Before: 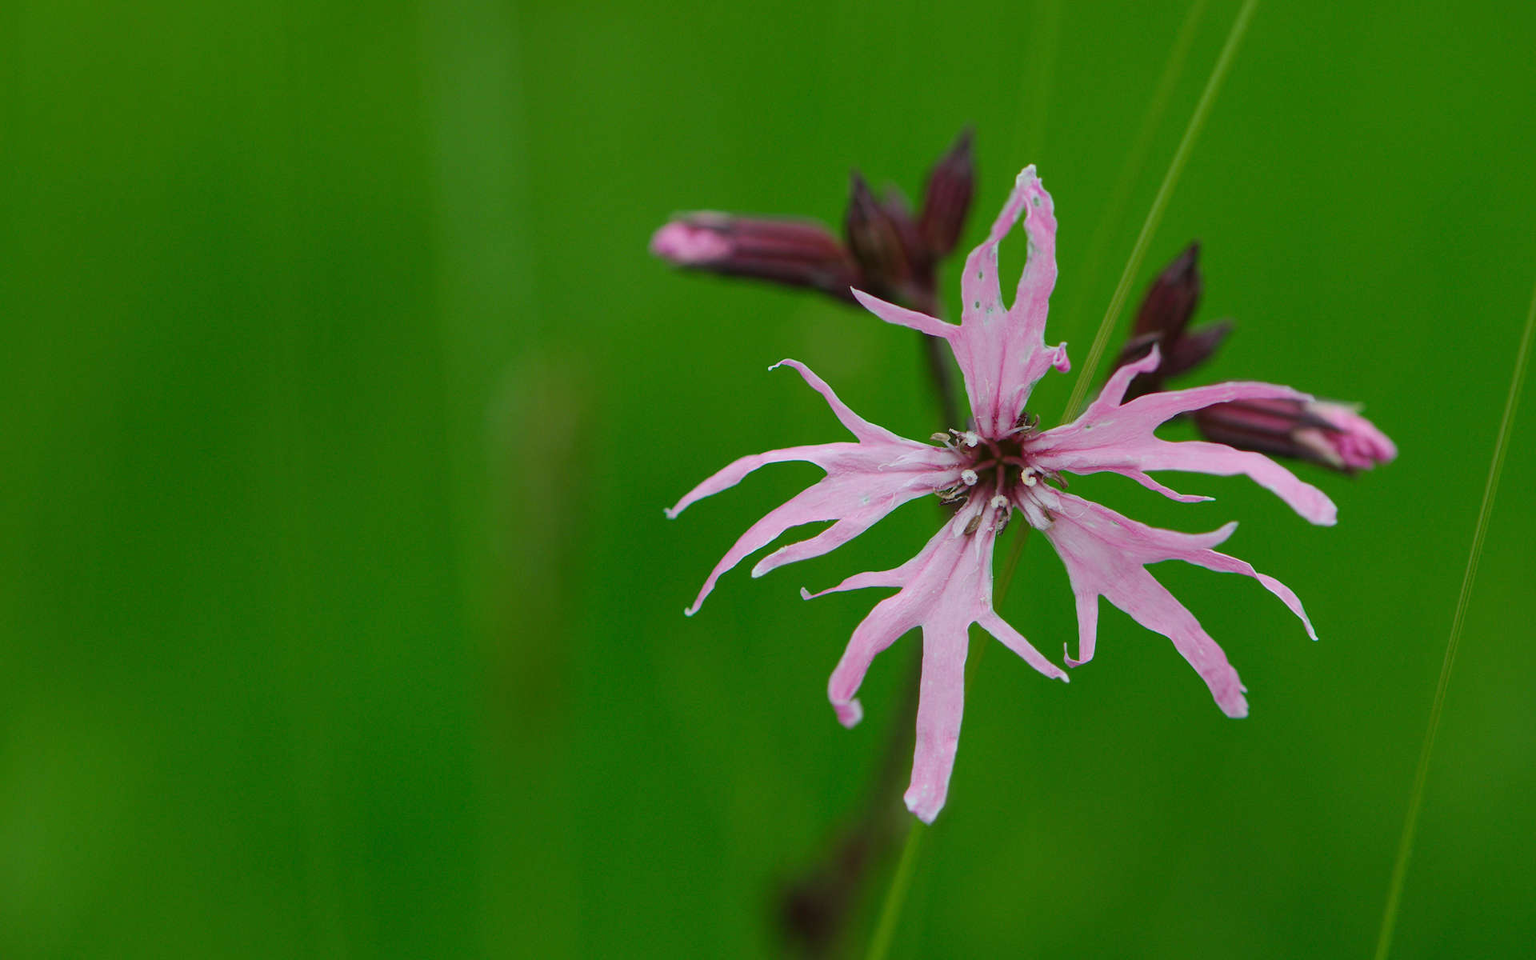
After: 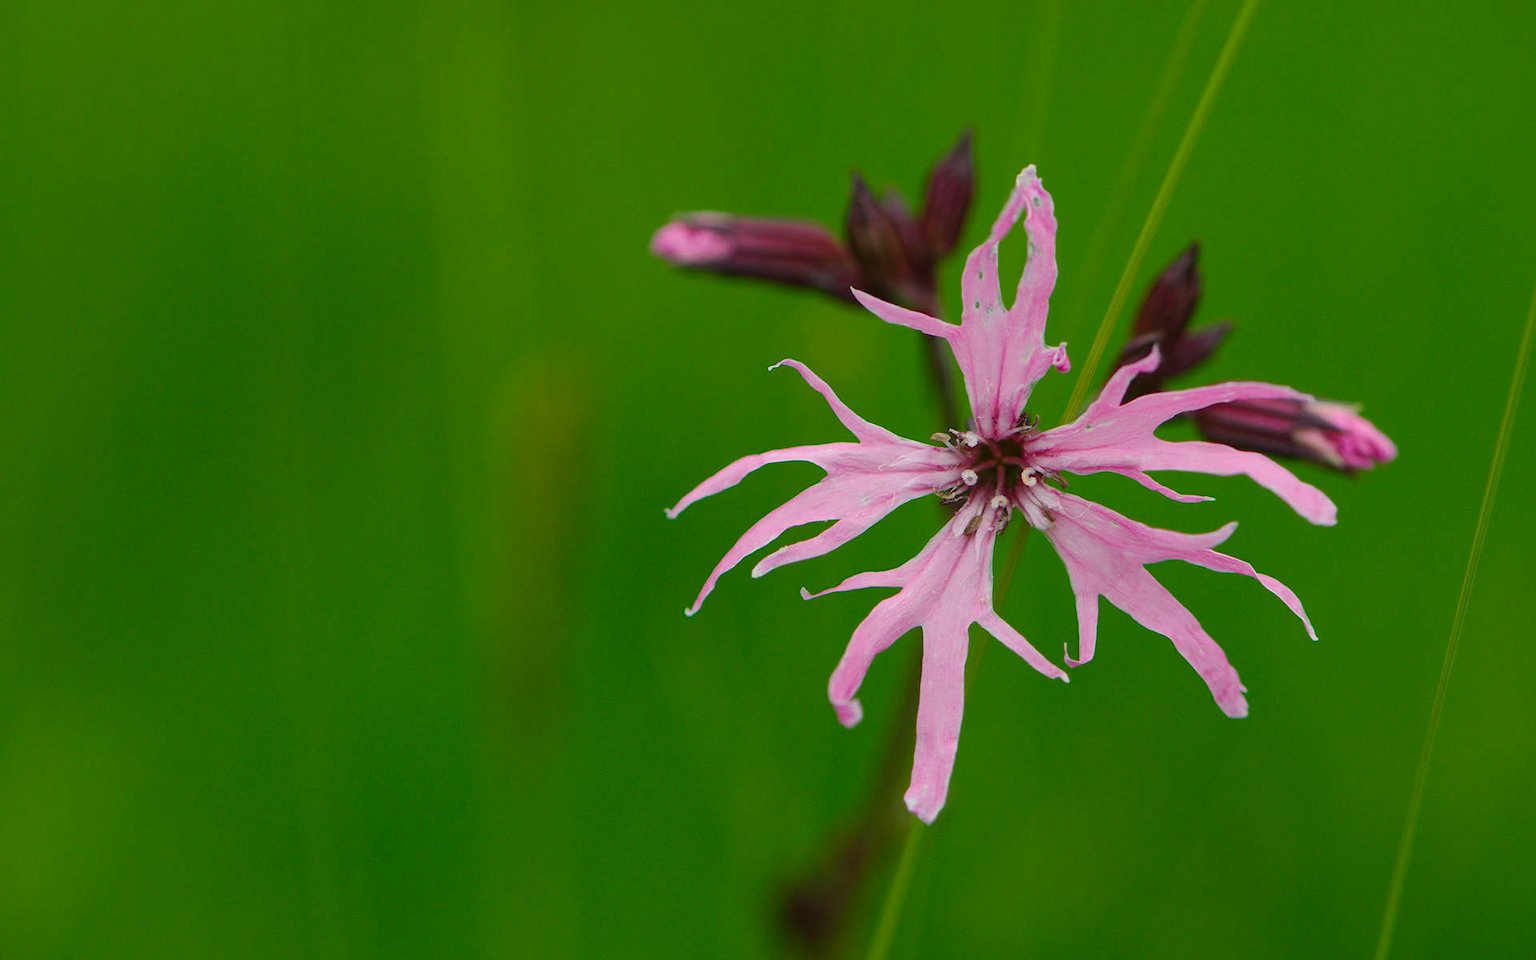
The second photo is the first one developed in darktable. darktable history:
color balance rgb: power › chroma 0.276%, power › hue 22.19°, highlights gain › chroma 2.466%, highlights gain › hue 36.24°, linear chroma grading › global chroma 15.4%, perceptual saturation grading › global saturation 0.642%
